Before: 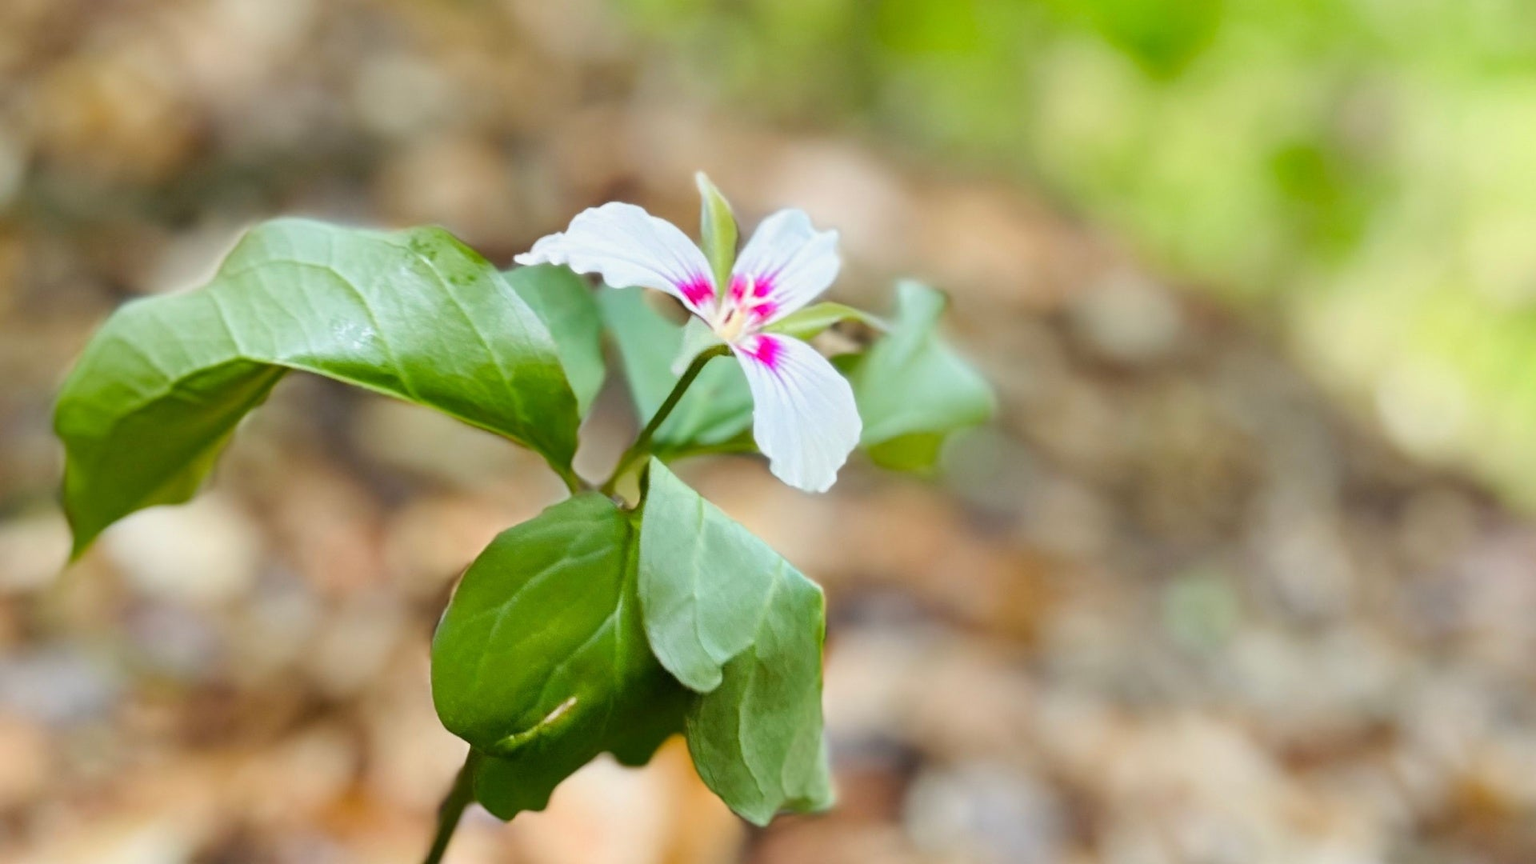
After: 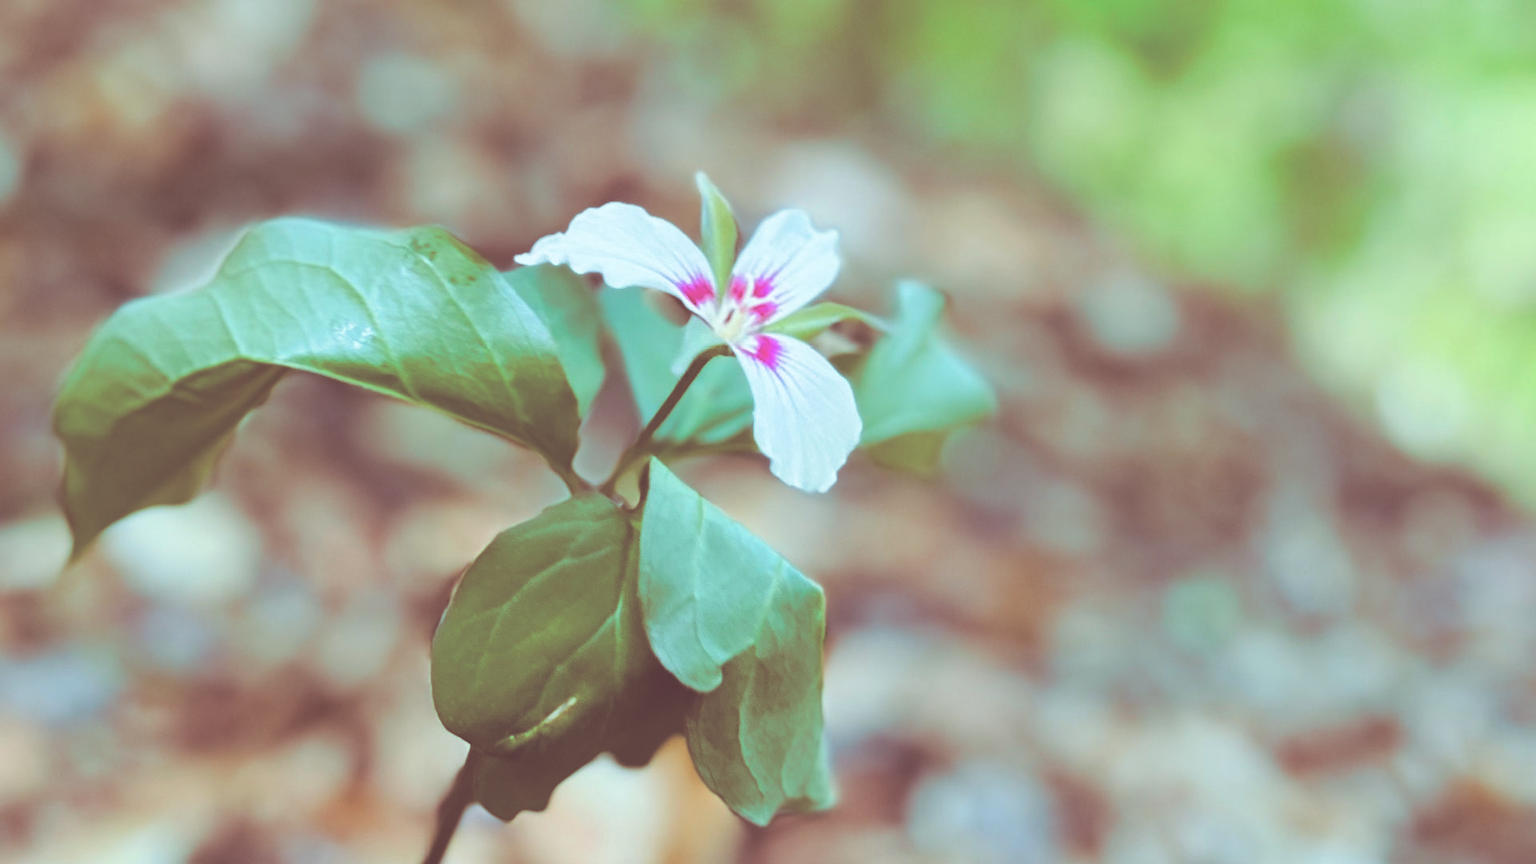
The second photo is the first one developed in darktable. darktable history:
exposure: black level correction -0.062, exposure -0.05 EV, compensate highlight preservation false
split-toning: on, module defaults
color correction: highlights a* -11.71, highlights b* -15.58
